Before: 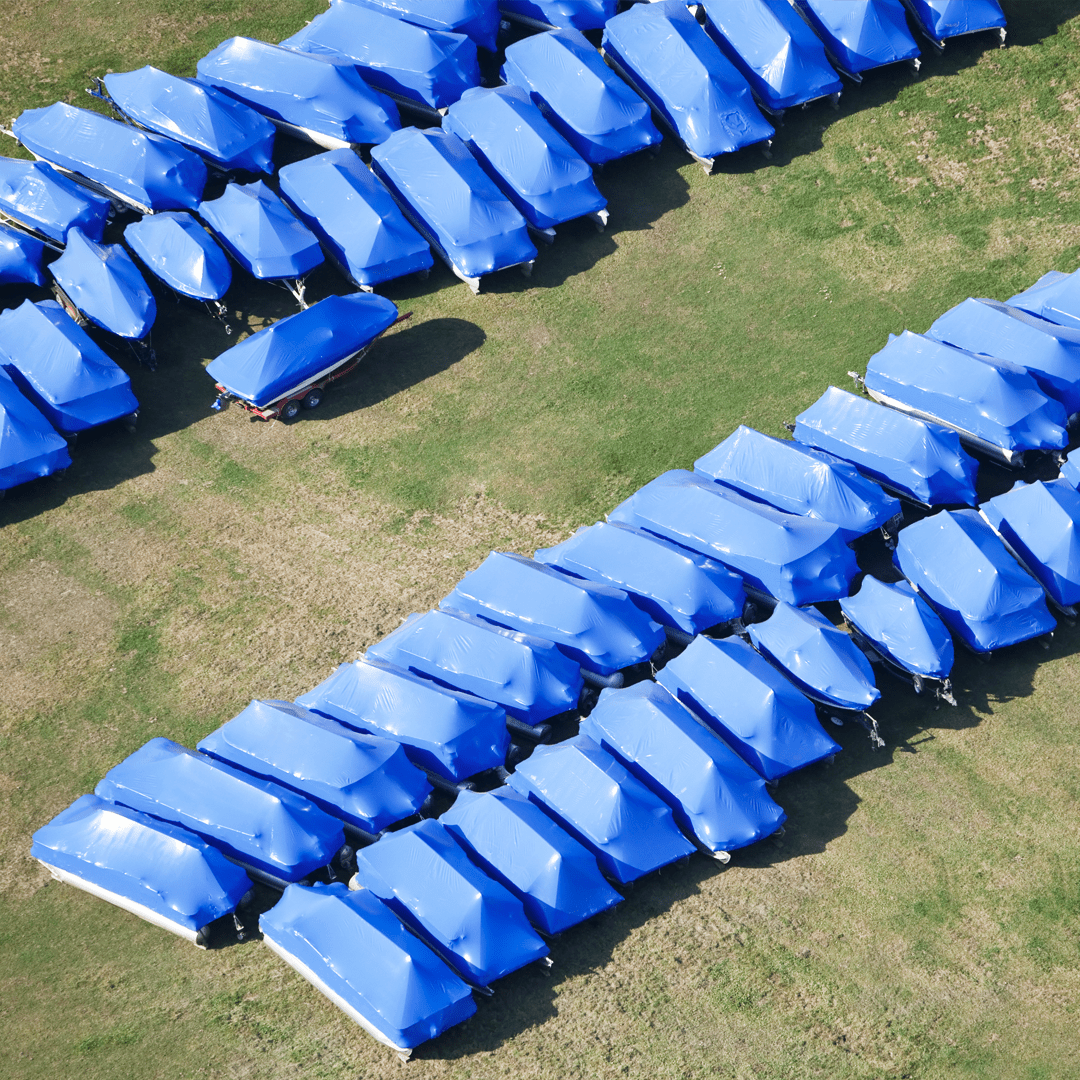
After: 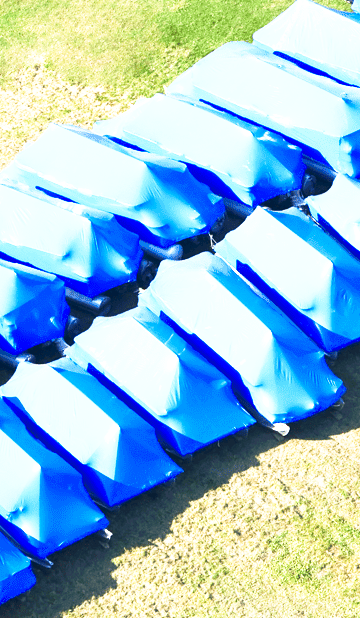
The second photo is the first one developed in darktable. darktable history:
crop: left 40.902%, top 39.658%, right 25.746%, bottom 3.048%
color balance rgb: linear chroma grading › global chroma 15.204%, perceptual saturation grading › global saturation 0.36%, perceptual brilliance grading › global brilliance 29.401%, global vibrance 14.156%
base curve: curves: ch0 [(0, 0) (0.557, 0.834) (1, 1)], preserve colors none
